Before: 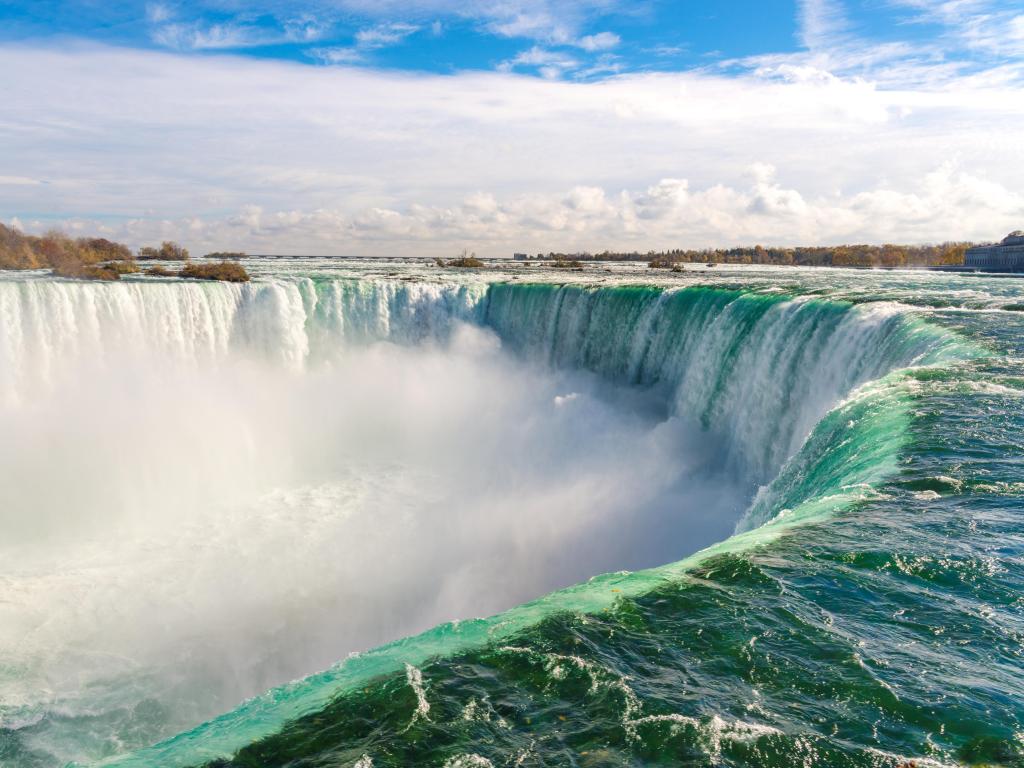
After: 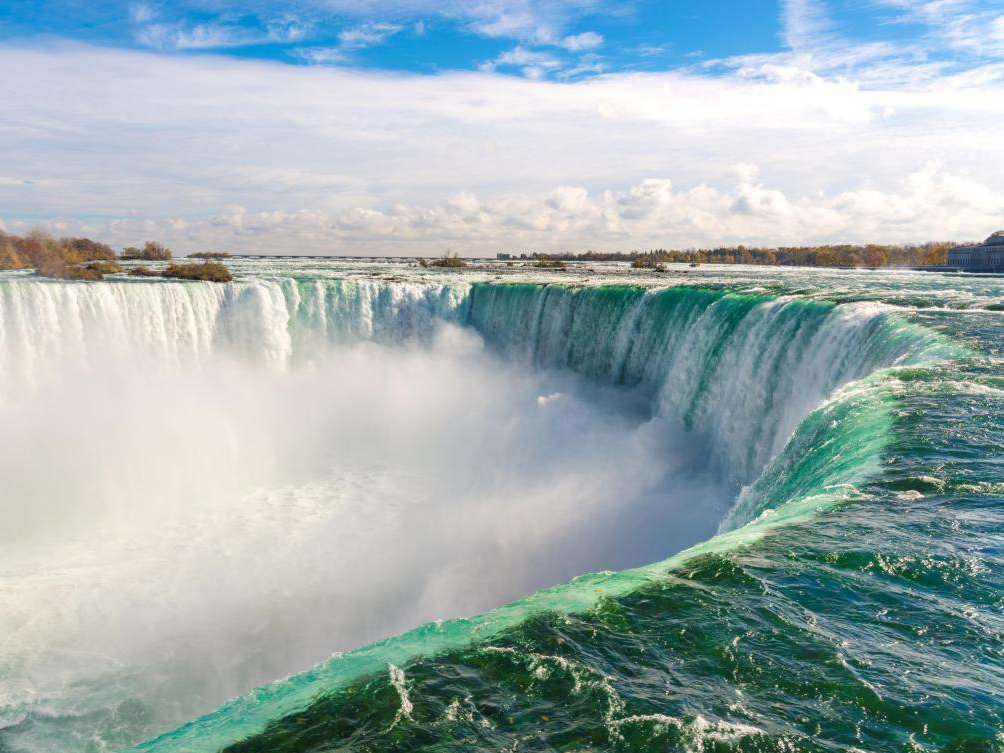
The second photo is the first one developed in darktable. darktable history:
crop: left 1.671%, right 0.271%, bottom 1.883%
